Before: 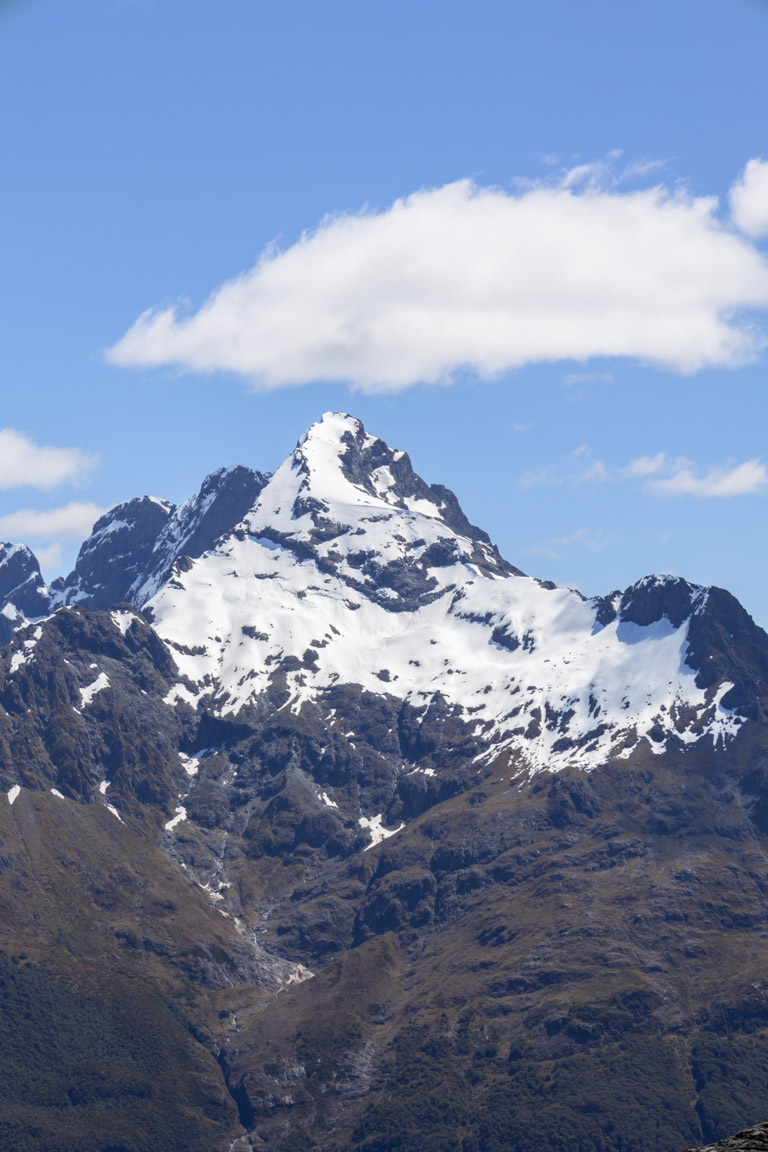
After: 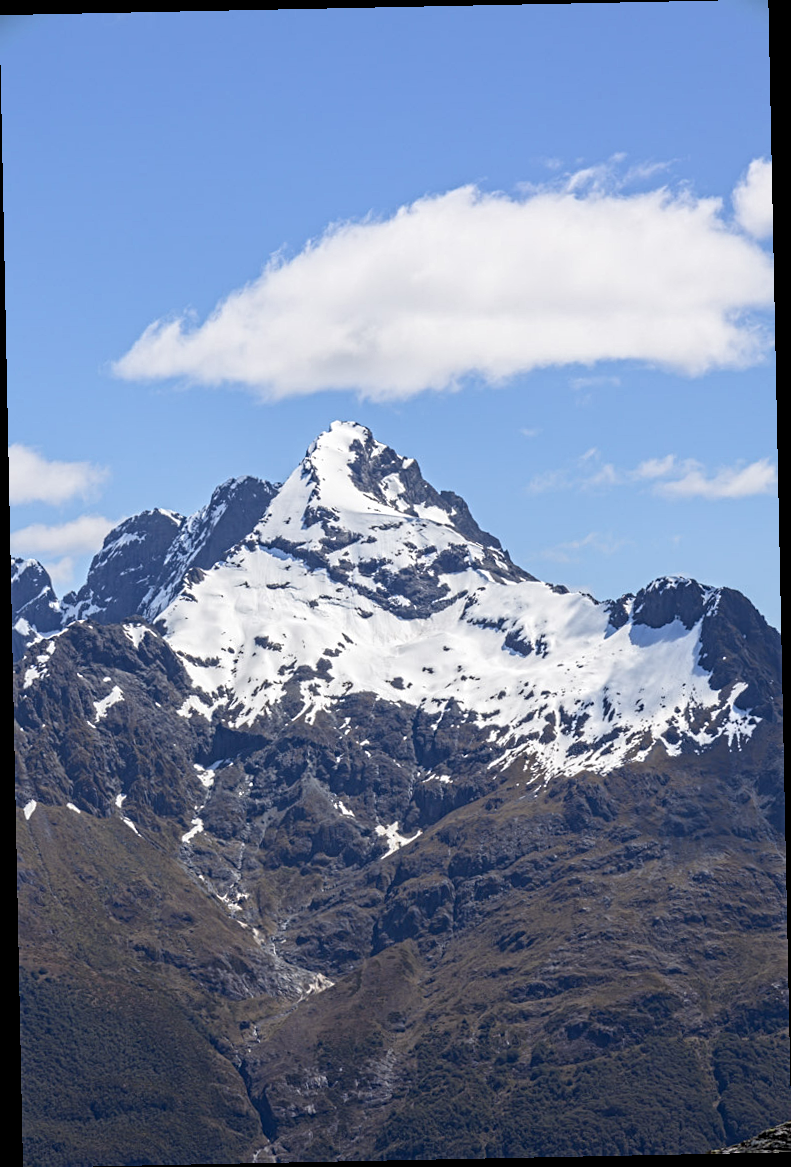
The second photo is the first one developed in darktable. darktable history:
rotate and perspective: rotation -1.17°, automatic cropping off
contrast equalizer: y [[0.5, 0.5, 0.5, 0.539, 0.64, 0.611], [0.5 ×6], [0.5 ×6], [0 ×6], [0 ×6]]
